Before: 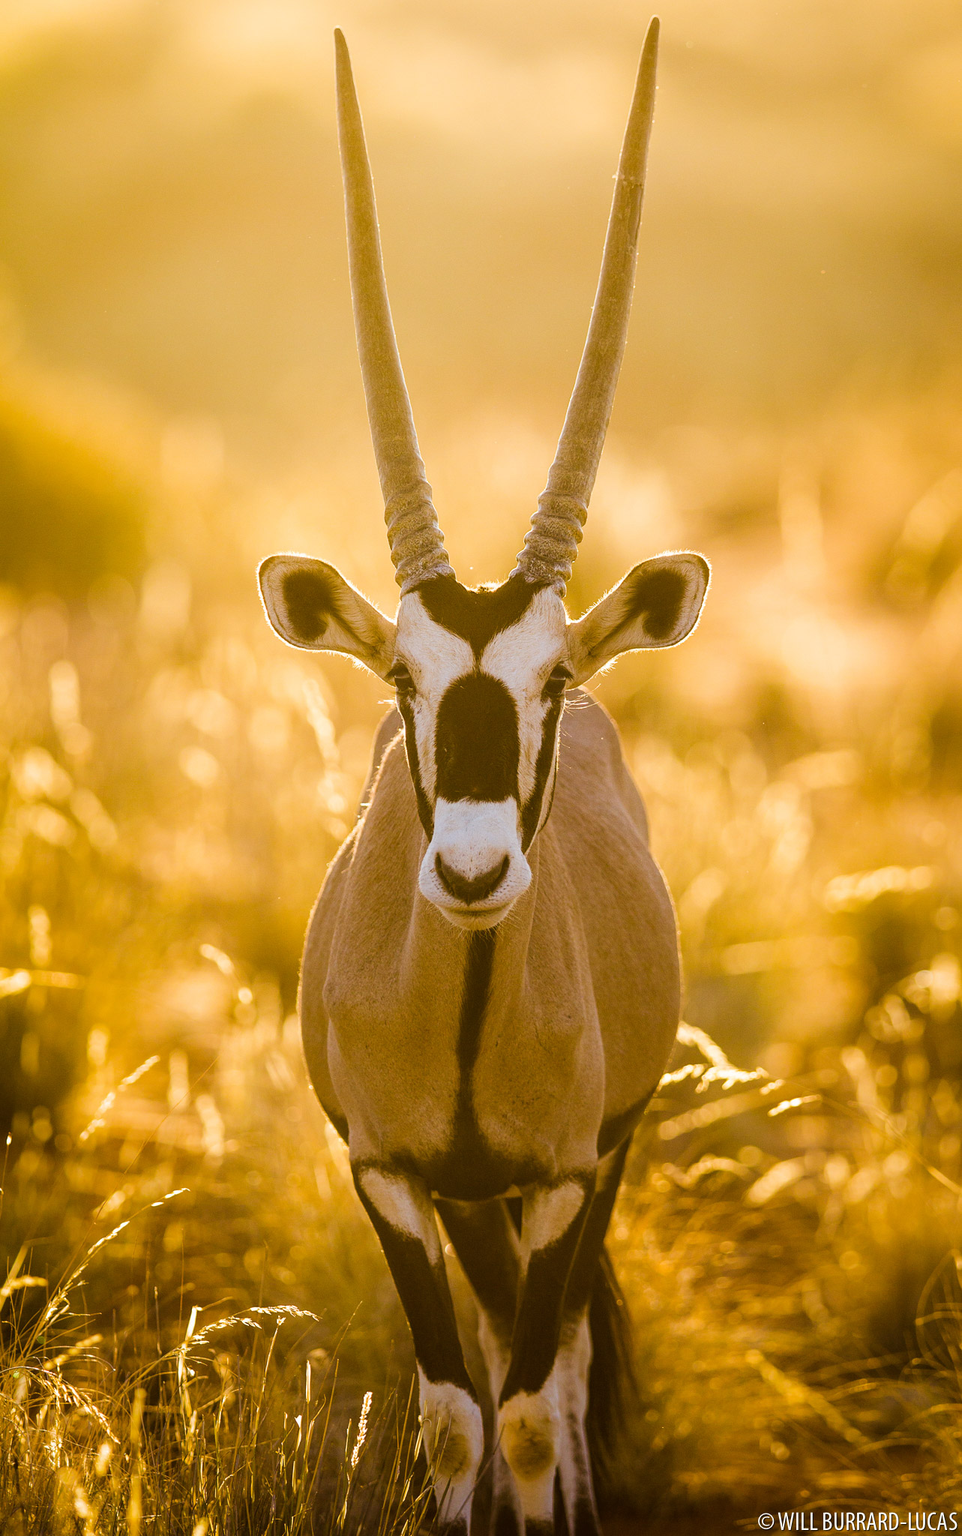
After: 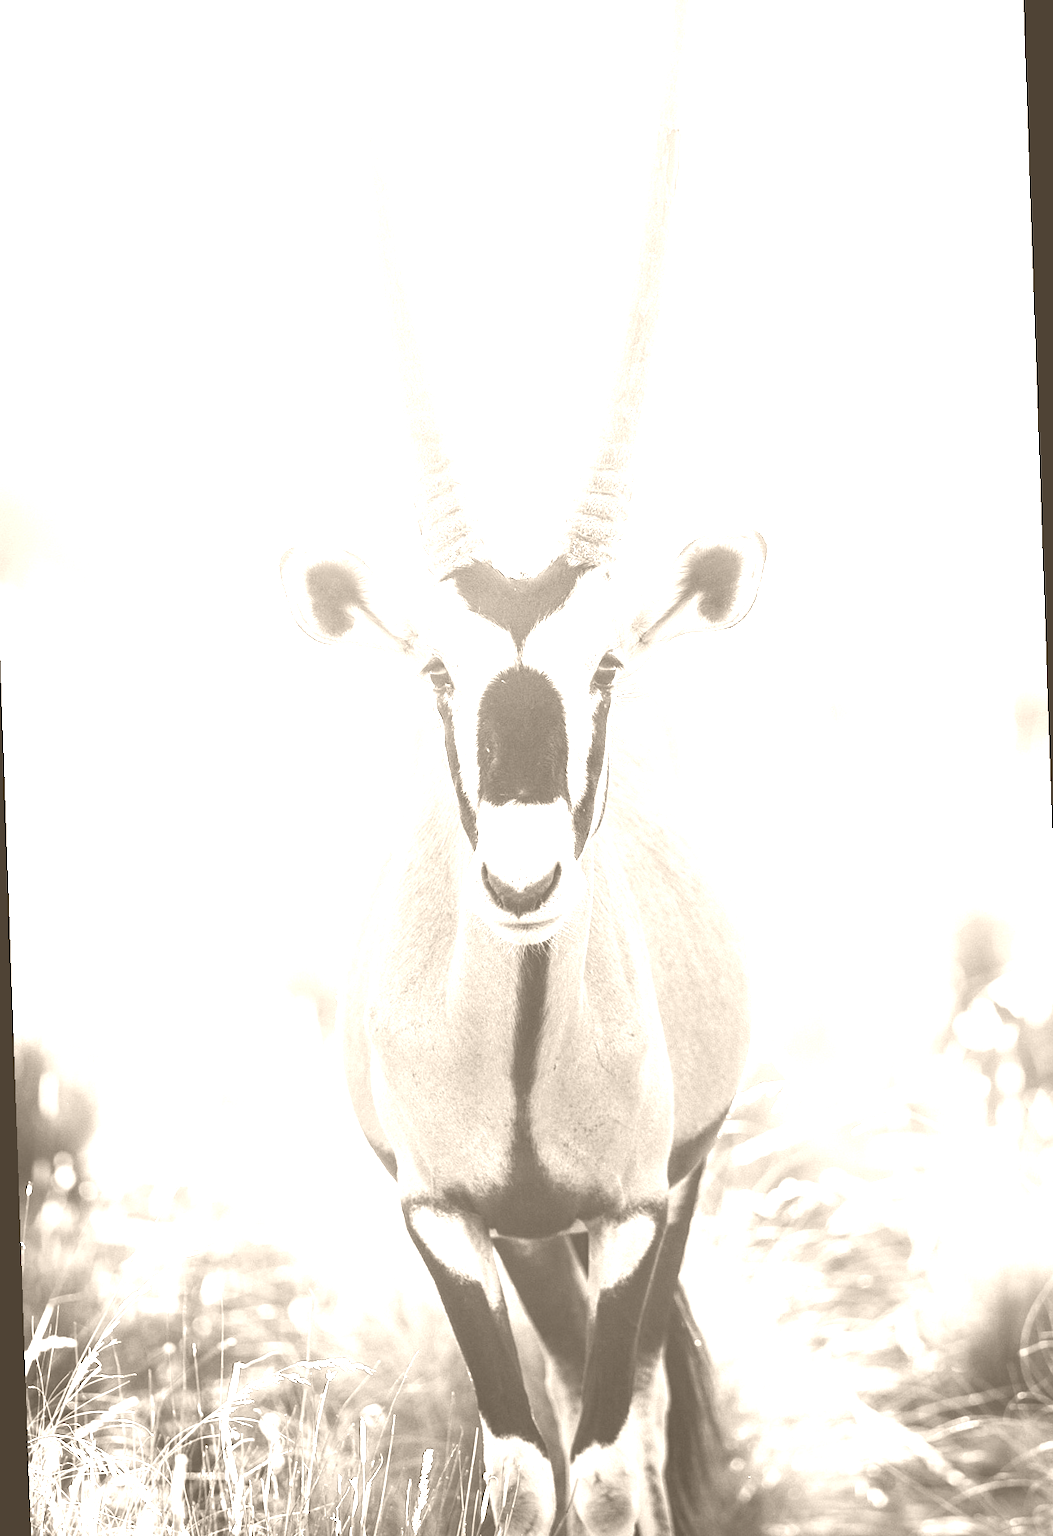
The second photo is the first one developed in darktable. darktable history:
rotate and perspective: rotation -2°, crop left 0.022, crop right 0.978, crop top 0.049, crop bottom 0.951
exposure: exposure 0.636 EV, compensate highlight preservation false
colorize: hue 34.49°, saturation 35.33%, source mix 100%, version 1
tone equalizer: -8 EV 0.001 EV, -7 EV -0.002 EV, -6 EV 0.002 EV, -5 EV -0.03 EV, -4 EV -0.116 EV, -3 EV -0.169 EV, -2 EV 0.24 EV, -1 EV 0.702 EV, +0 EV 0.493 EV
